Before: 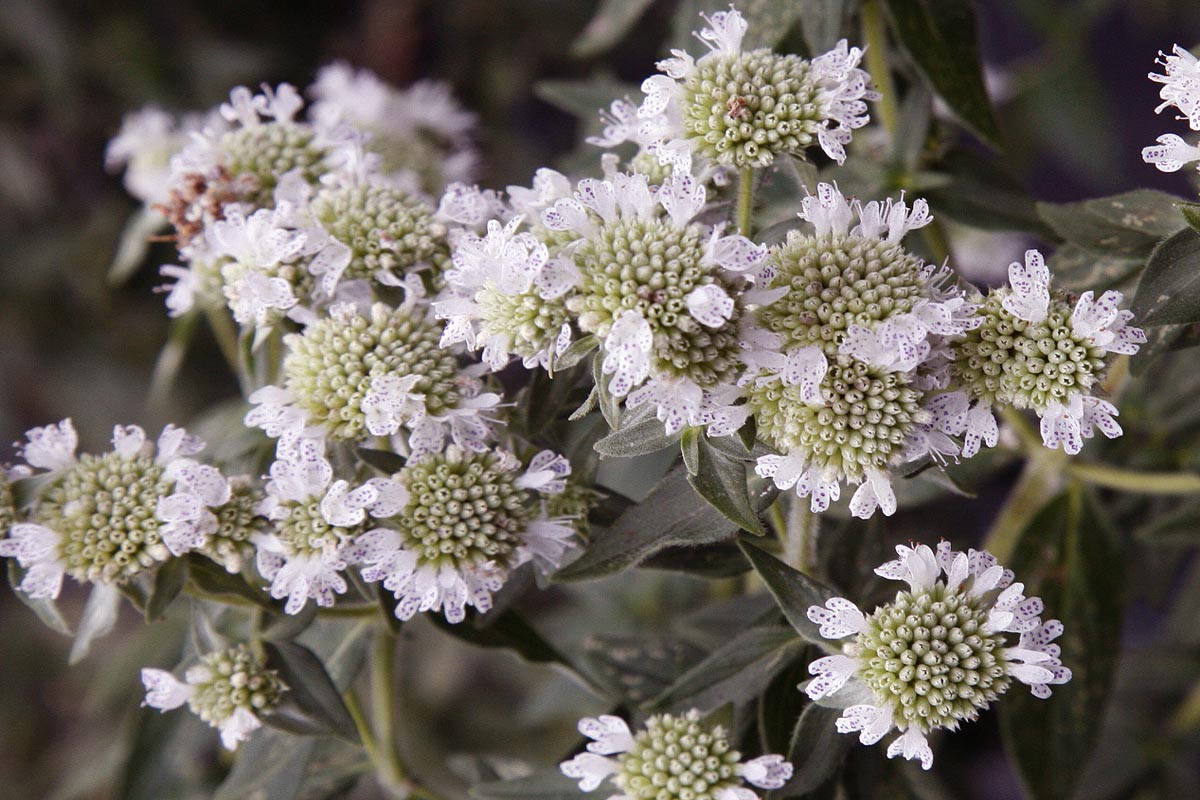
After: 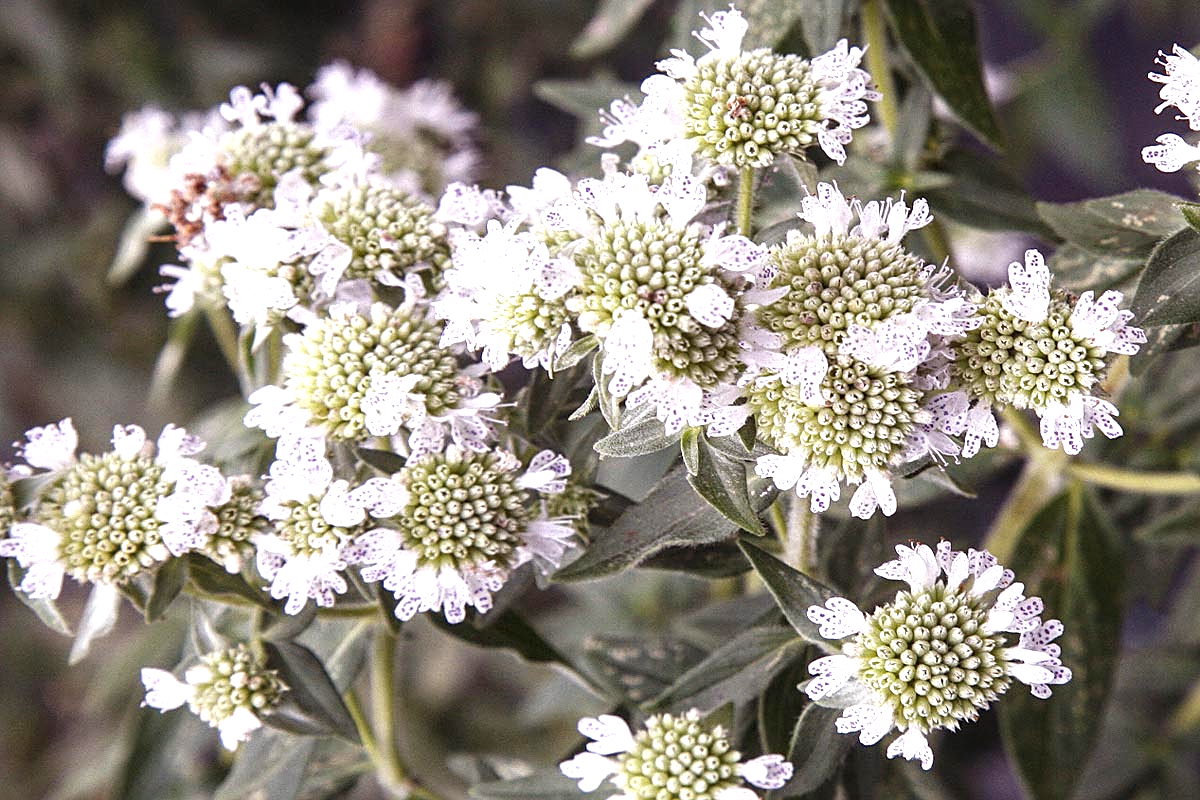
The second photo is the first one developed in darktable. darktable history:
rotate and perspective: automatic cropping off
local contrast: on, module defaults
sharpen: on, module defaults
exposure: black level correction 0, exposure 0.9 EV, compensate highlight preservation false
tone equalizer: on, module defaults
